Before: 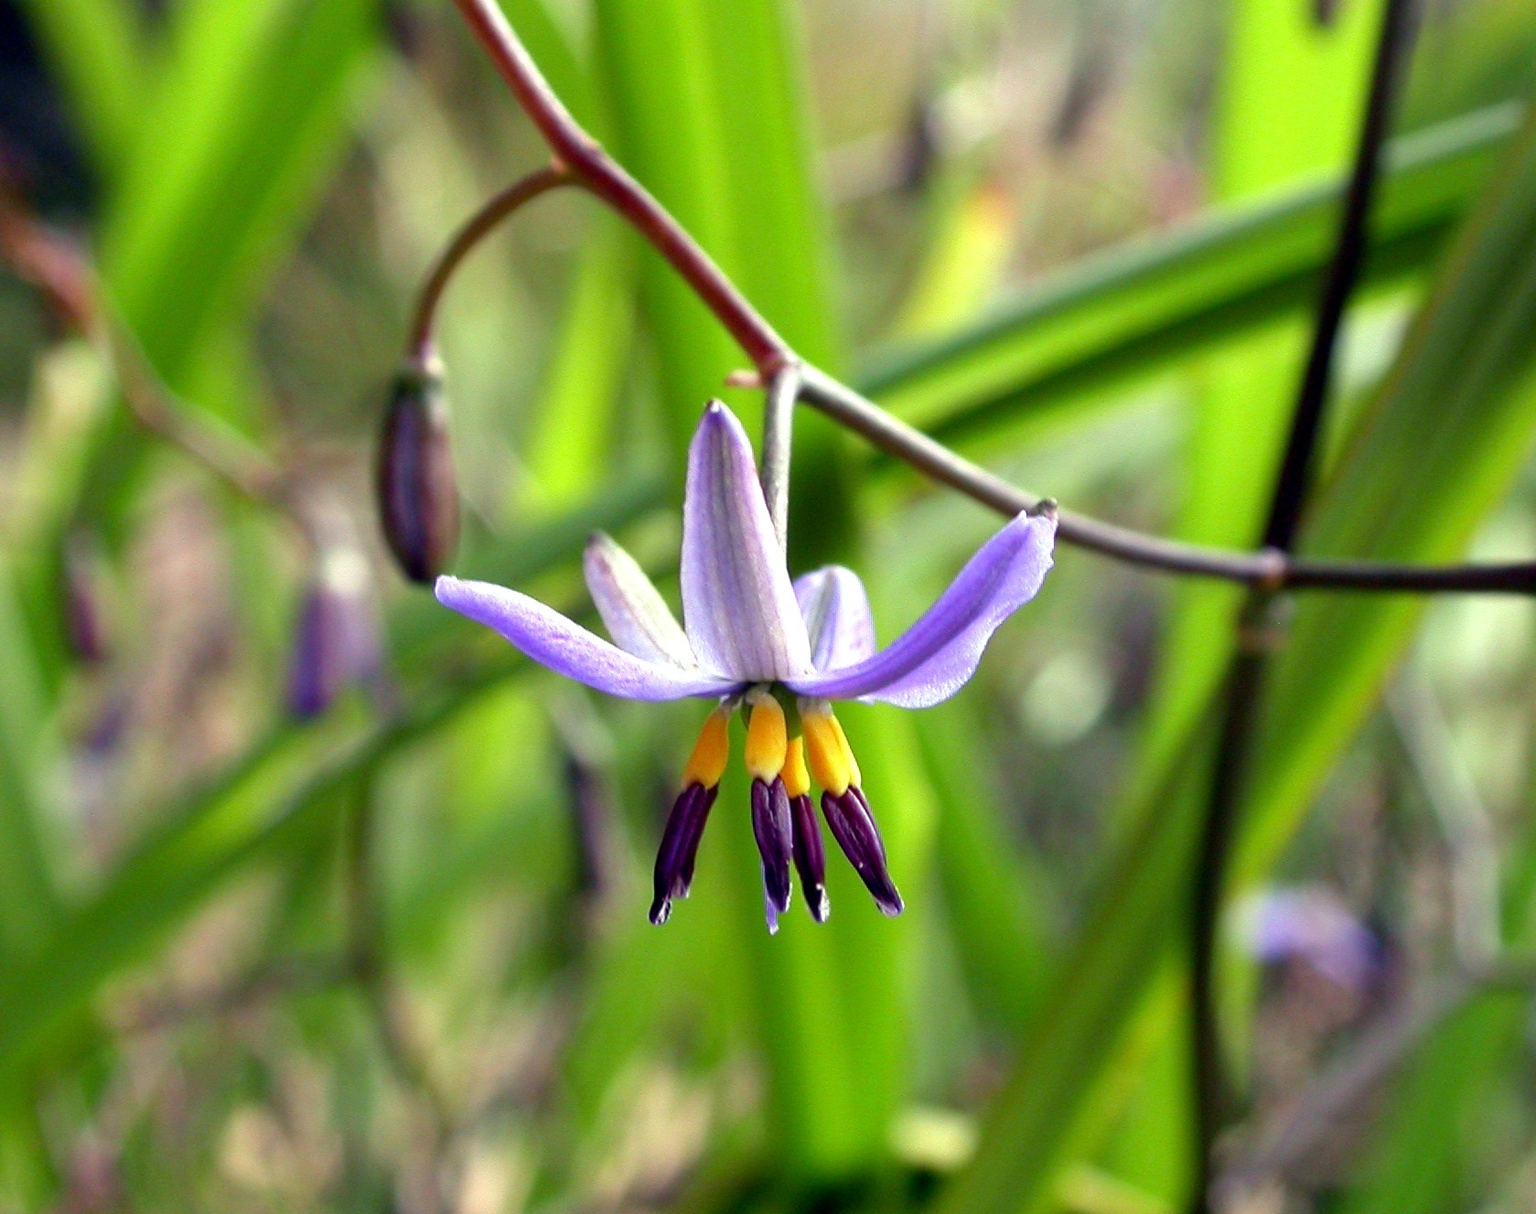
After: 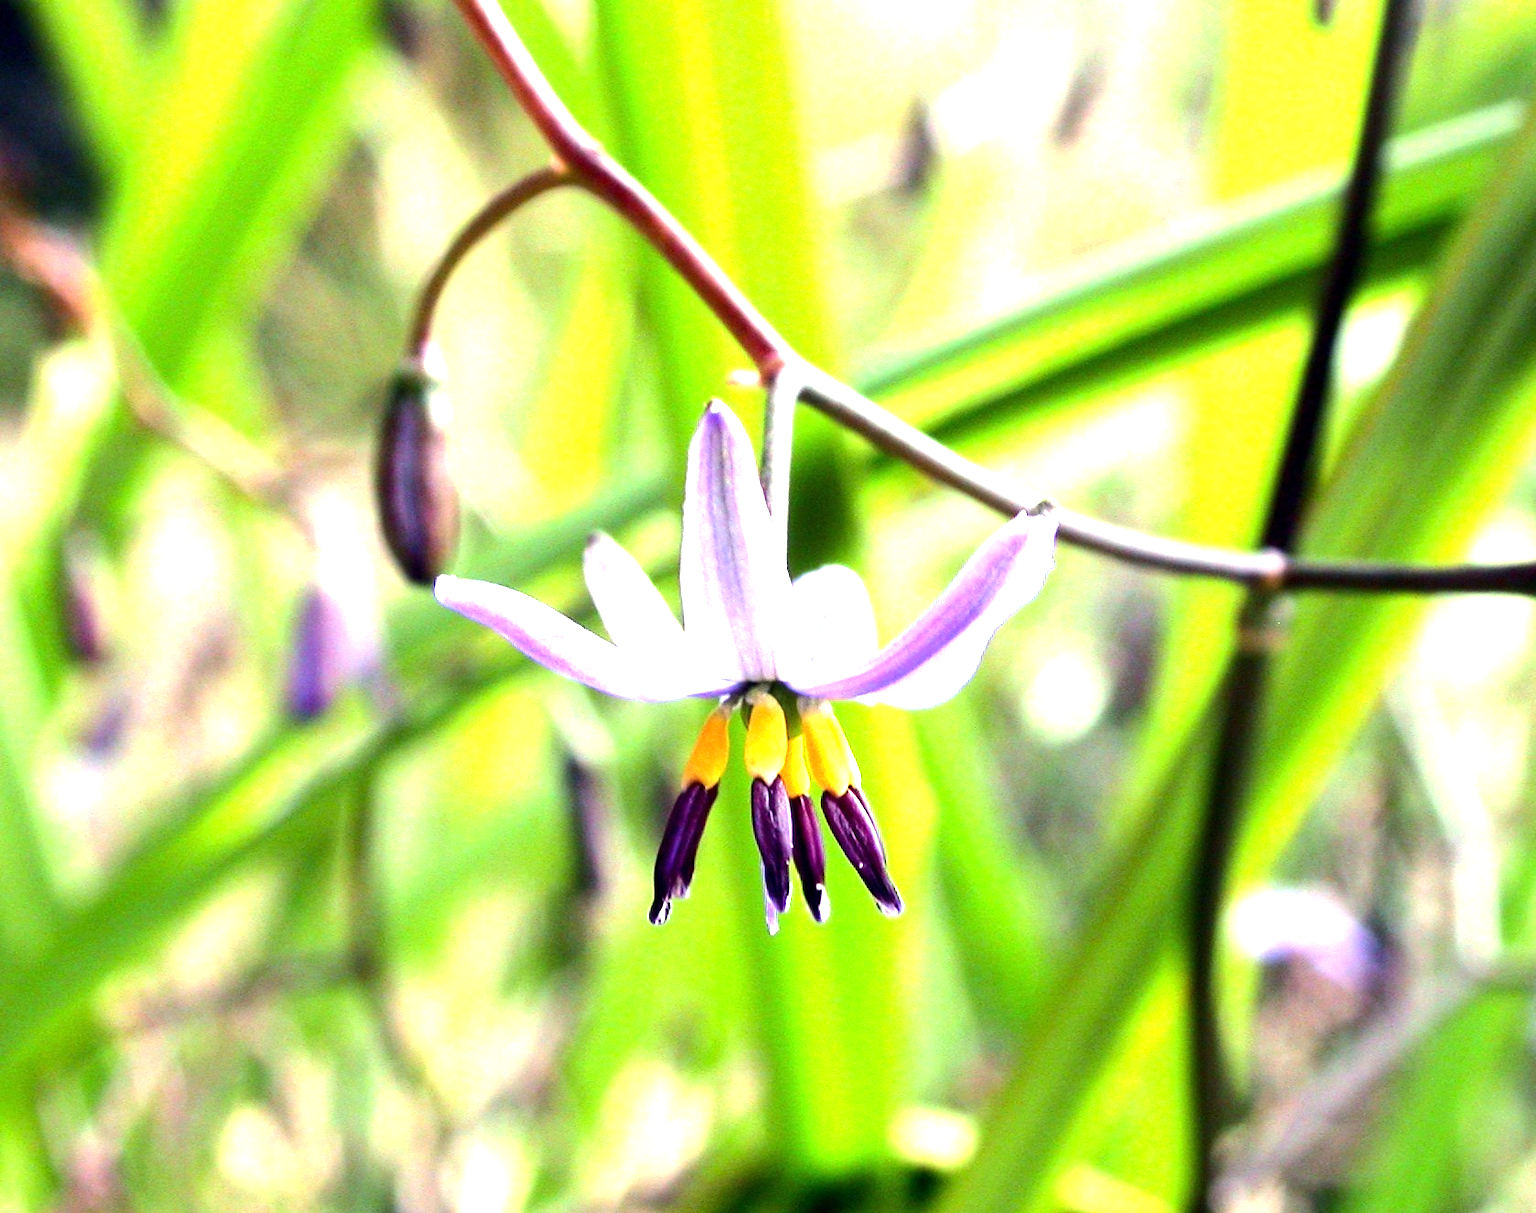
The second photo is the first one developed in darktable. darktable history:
exposure: exposure 1.16 EV, compensate exposure bias true, compensate highlight preservation false
tone equalizer: -8 EV -0.75 EV, -7 EV -0.7 EV, -6 EV -0.6 EV, -5 EV -0.4 EV, -3 EV 0.4 EV, -2 EV 0.6 EV, -1 EV 0.7 EV, +0 EV 0.75 EV, edges refinement/feathering 500, mask exposure compensation -1.57 EV, preserve details no
